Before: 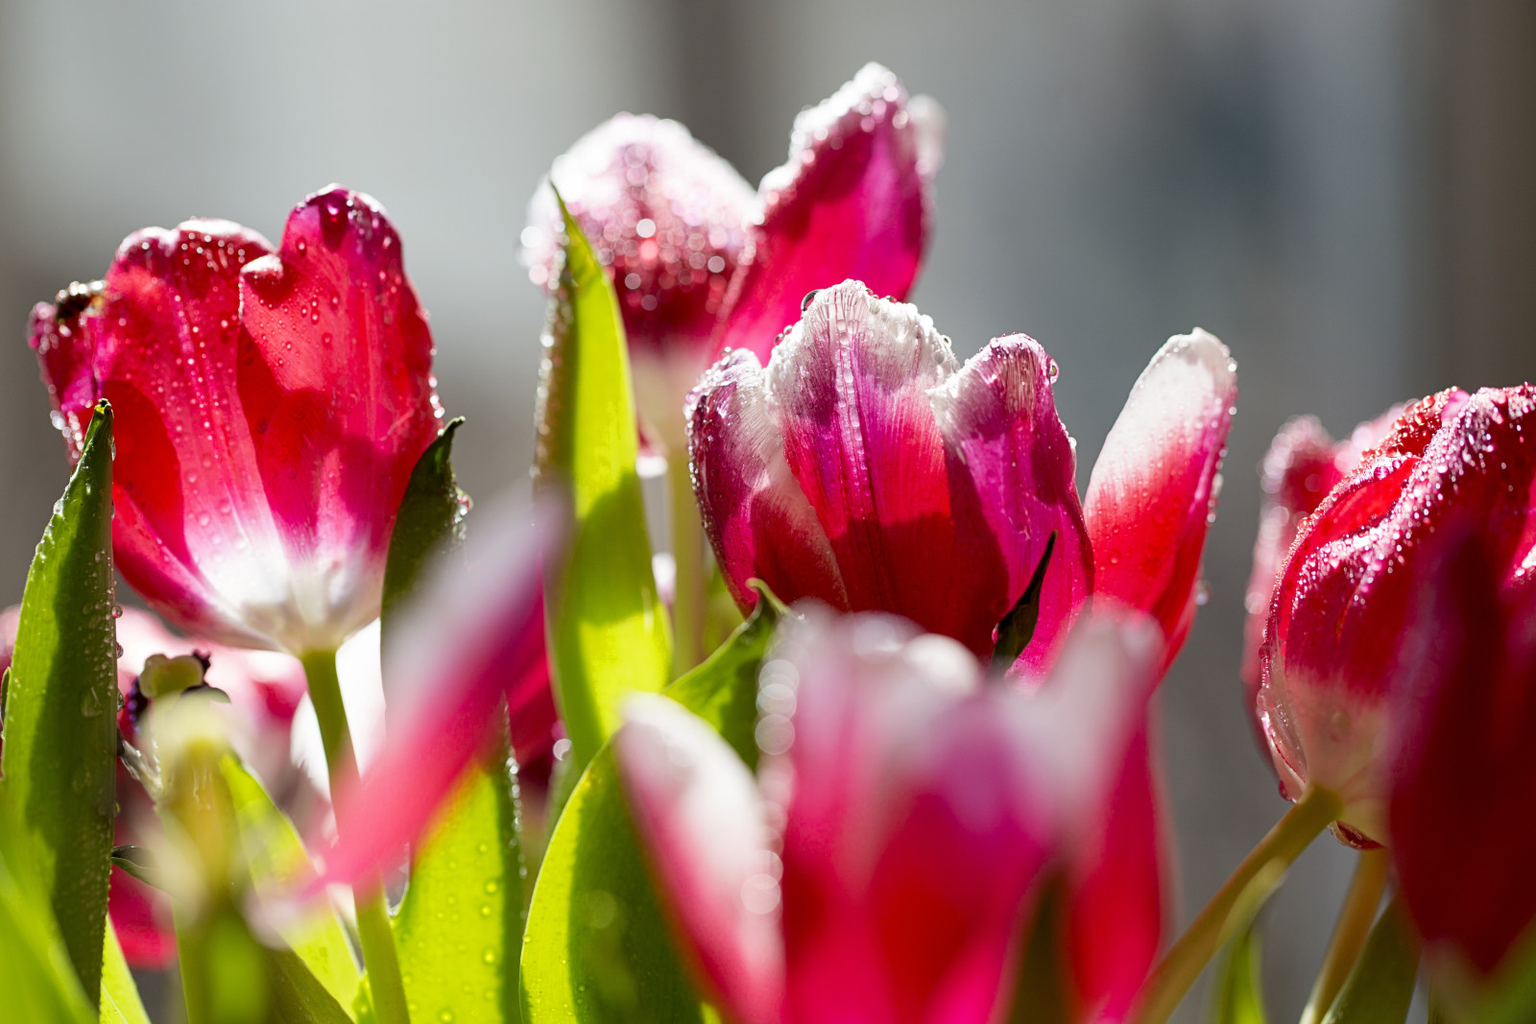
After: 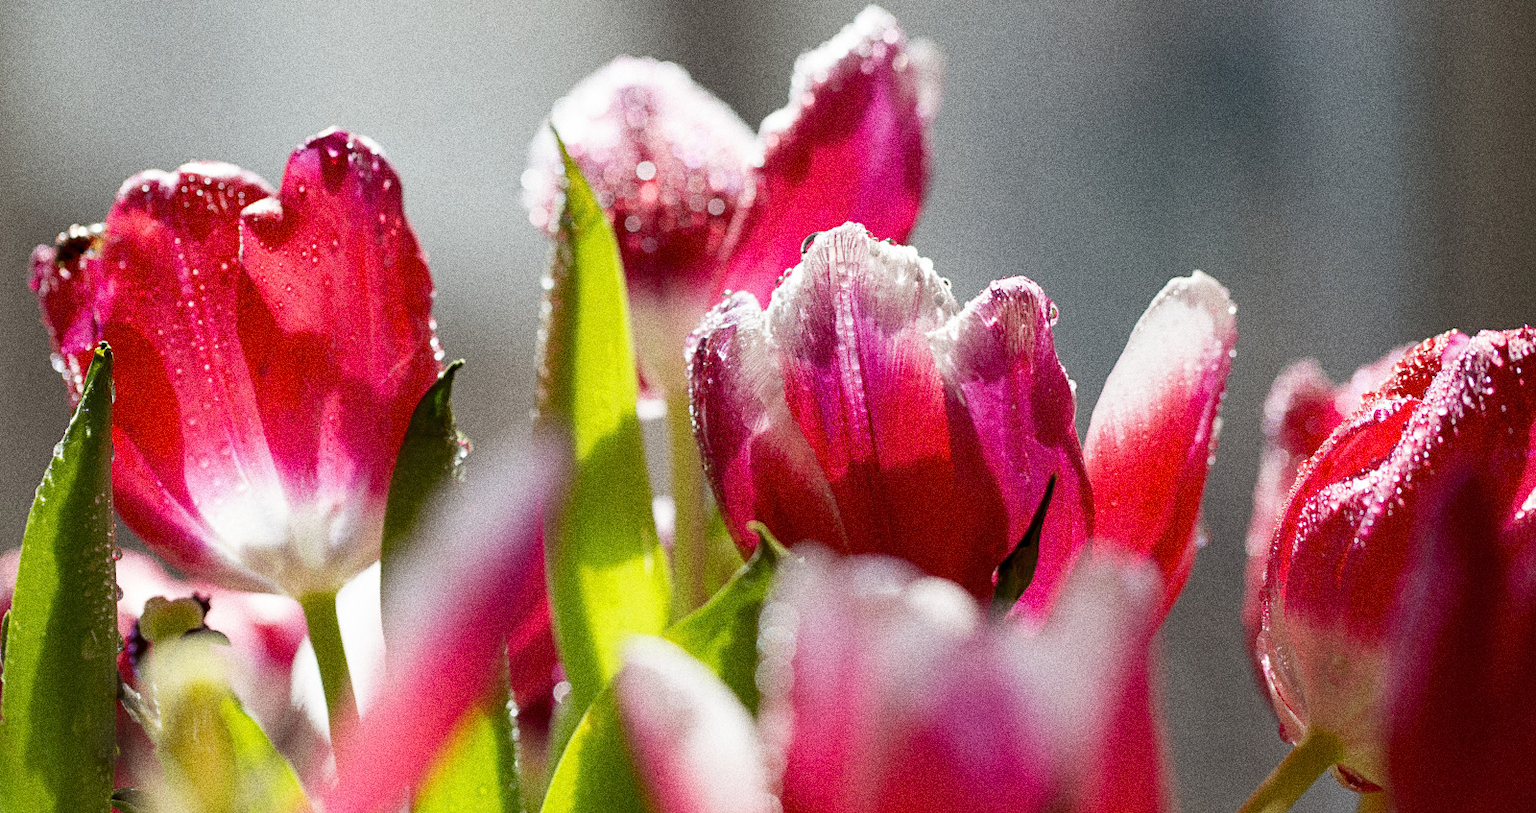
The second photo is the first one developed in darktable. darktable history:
crop and rotate: top 5.667%, bottom 14.937%
grain: coarseness 10.62 ISO, strength 55.56%
